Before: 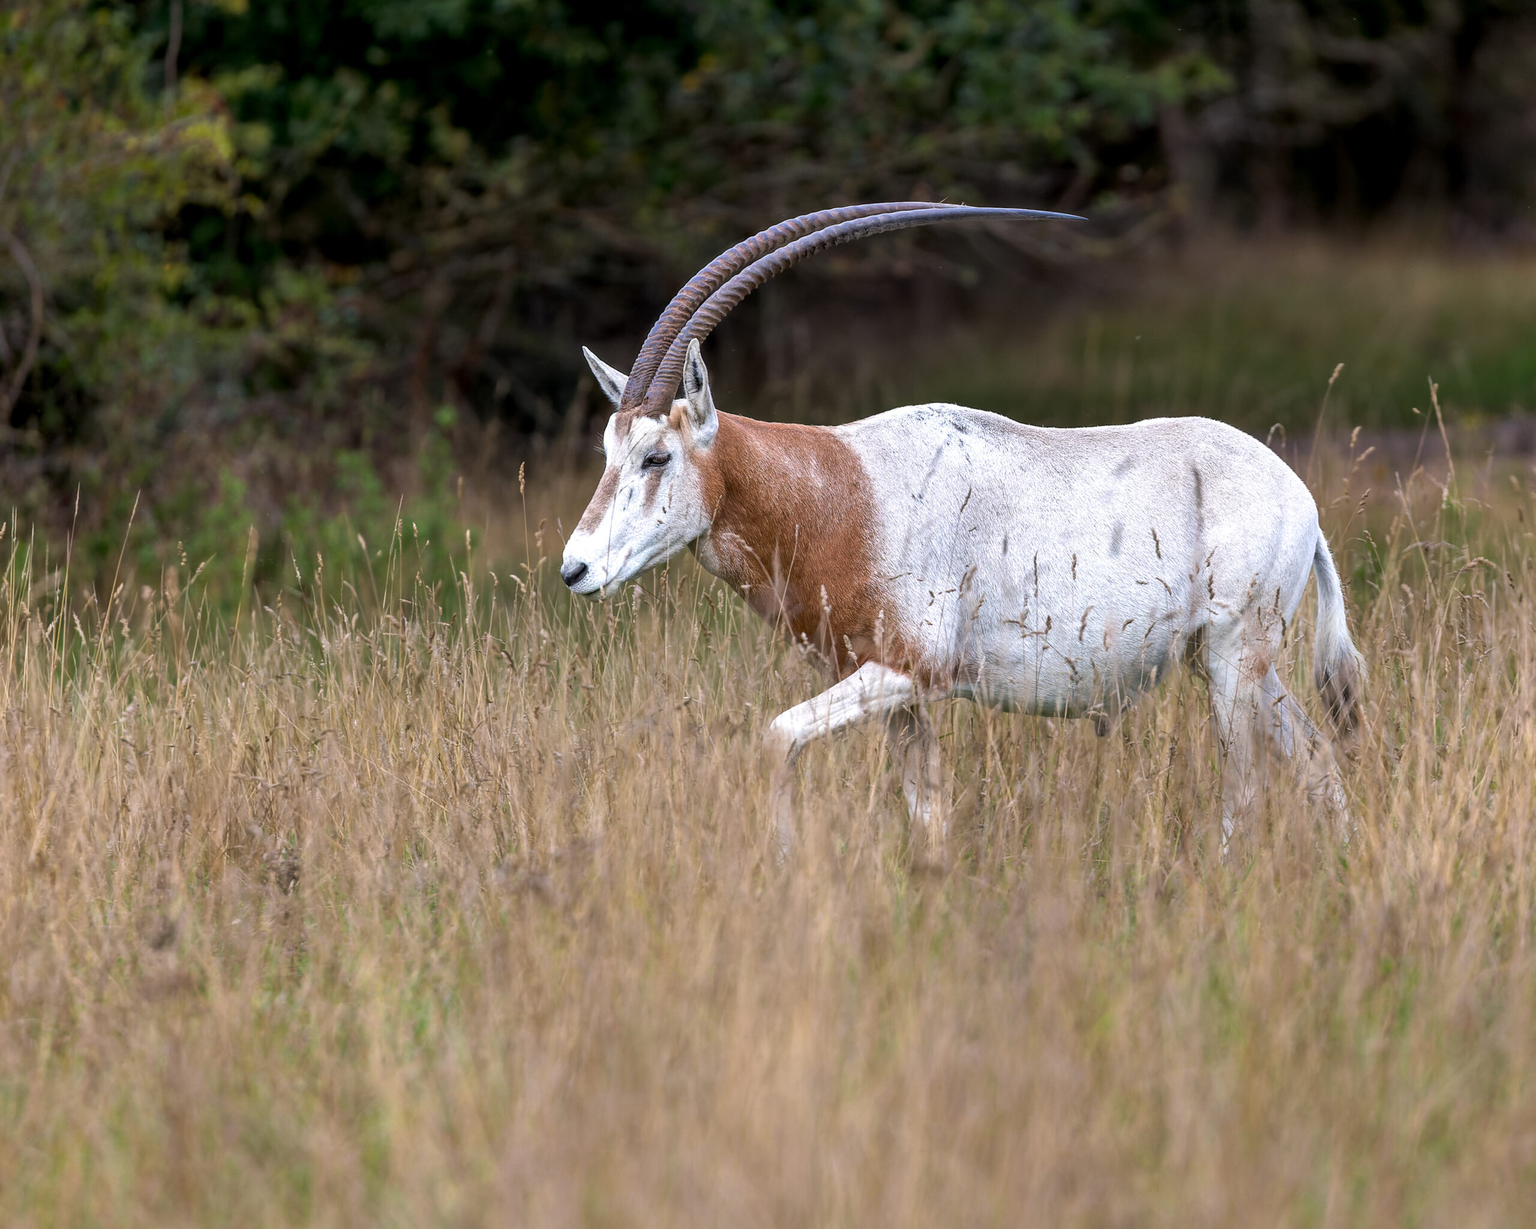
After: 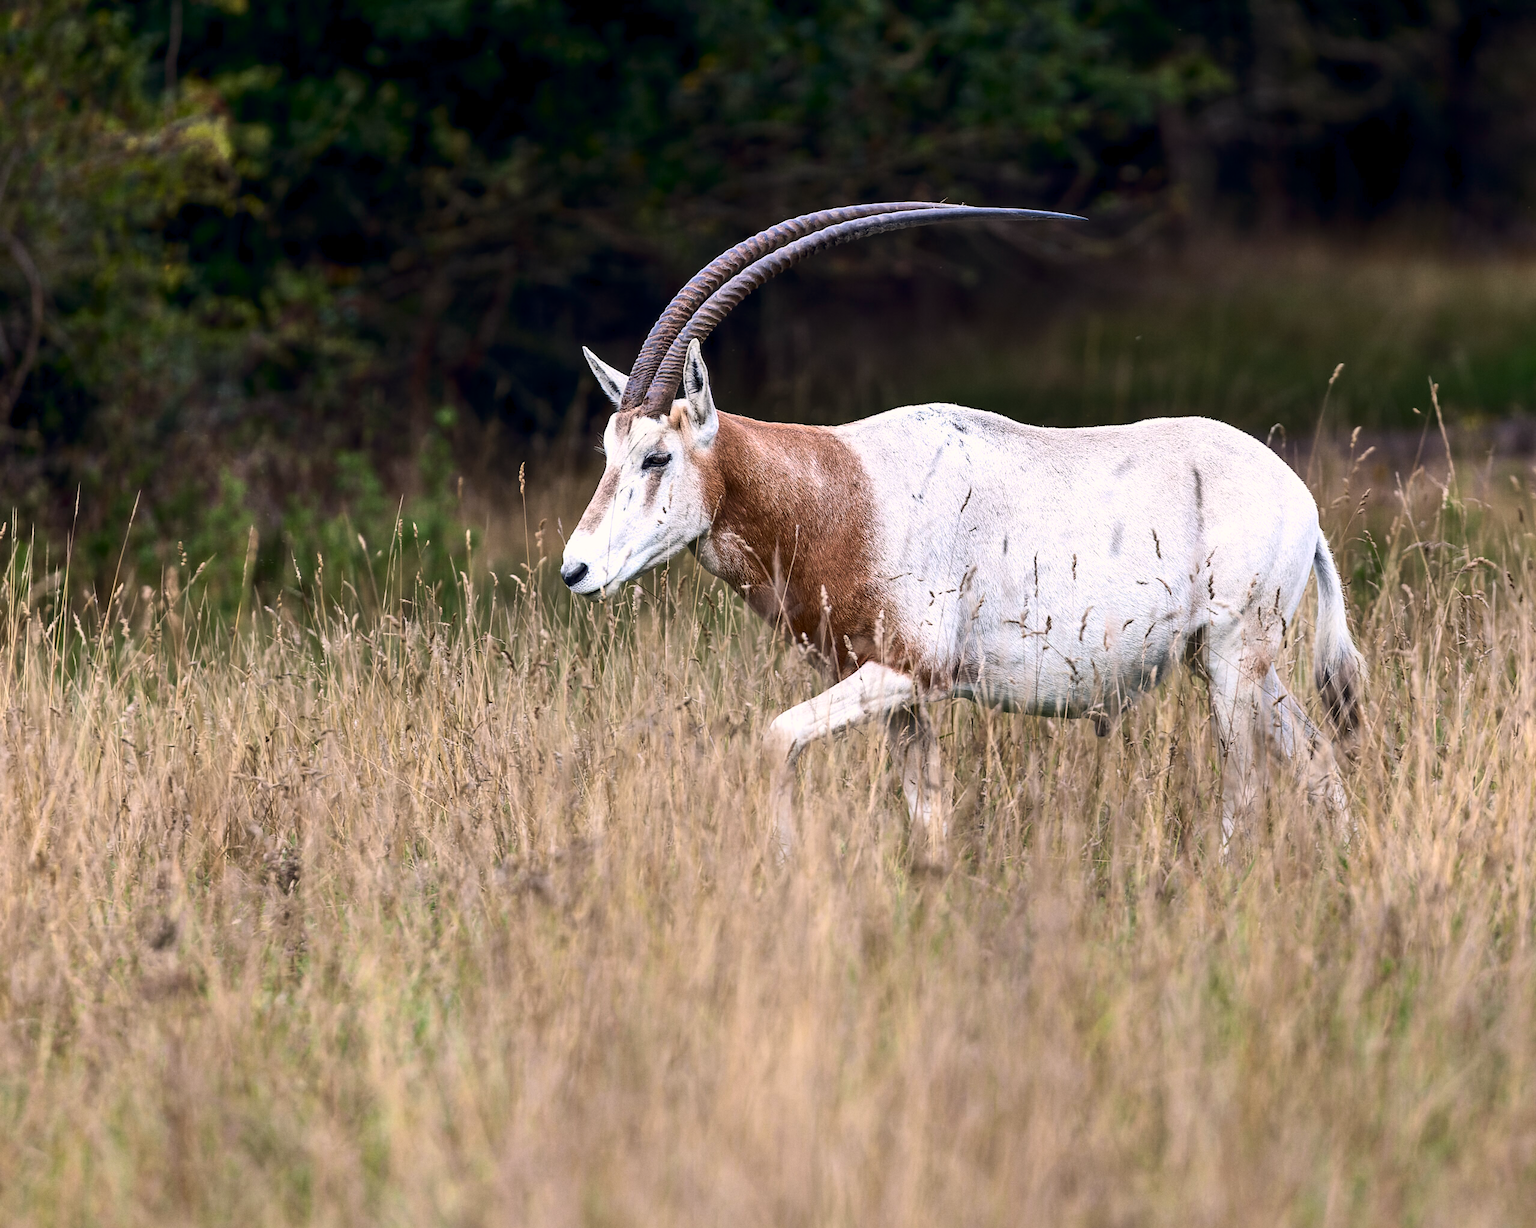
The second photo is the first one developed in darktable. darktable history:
contrast brightness saturation: contrast 0.28
grain: coarseness 0.09 ISO, strength 10%
color balance rgb: shadows lift › hue 87.51°, highlights gain › chroma 1.62%, highlights gain › hue 55.1°, global offset › chroma 0.06%, global offset › hue 253.66°, linear chroma grading › global chroma 0.5%
